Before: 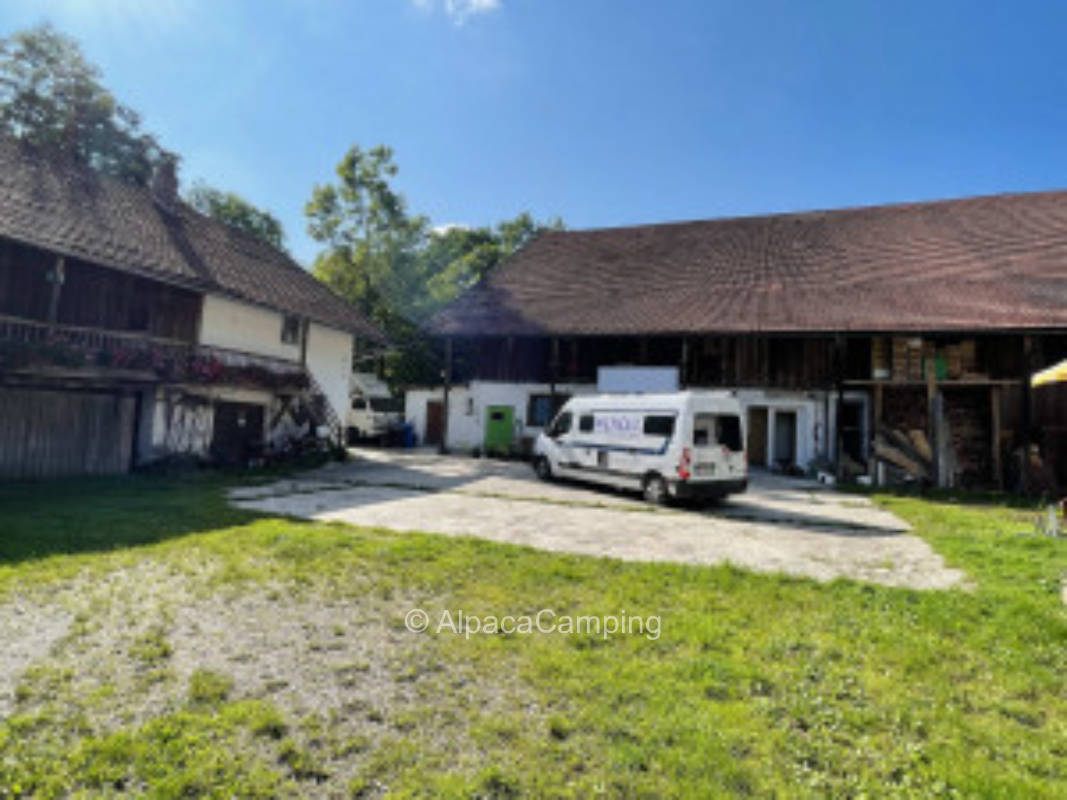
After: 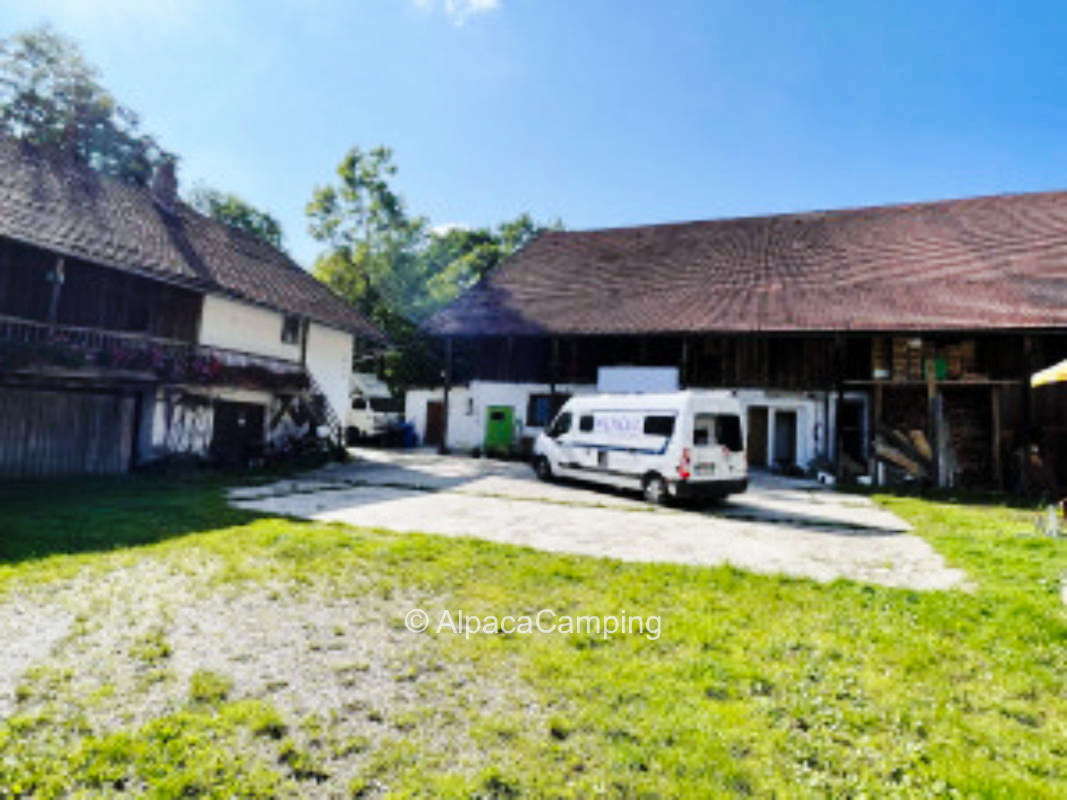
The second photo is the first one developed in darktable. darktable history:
white balance: red 0.983, blue 1.036
base curve: curves: ch0 [(0, 0) (0.032, 0.025) (0.121, 0.166) (0.206, 0.329) (0.605, 0.79) (1, 1)], preserve colors none
